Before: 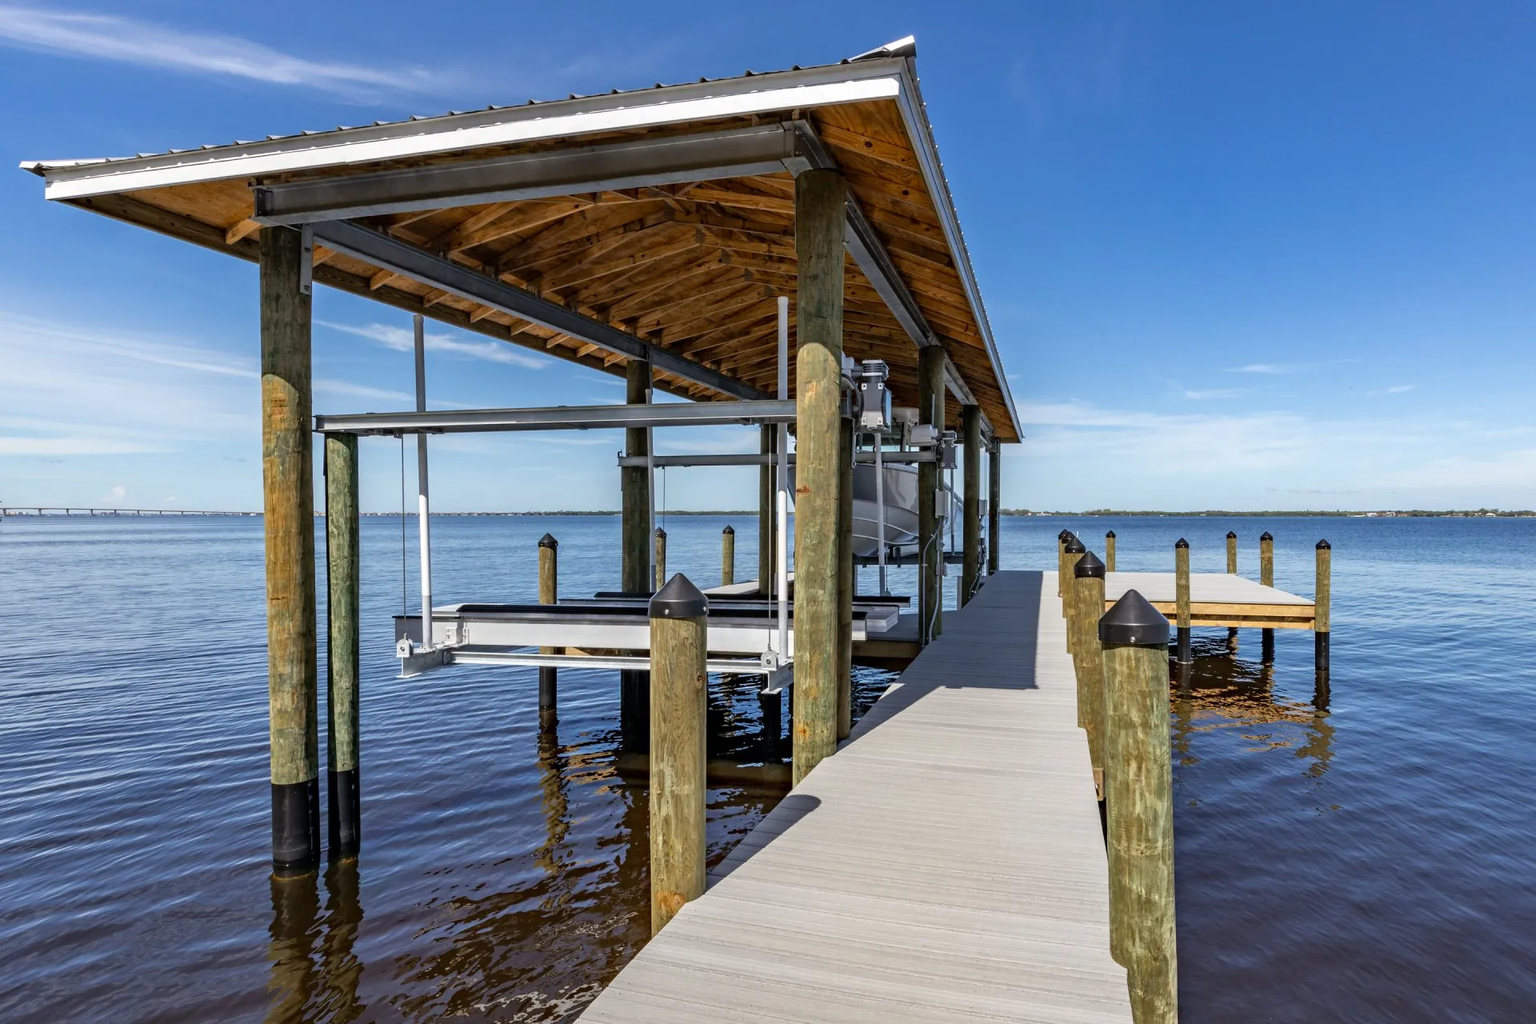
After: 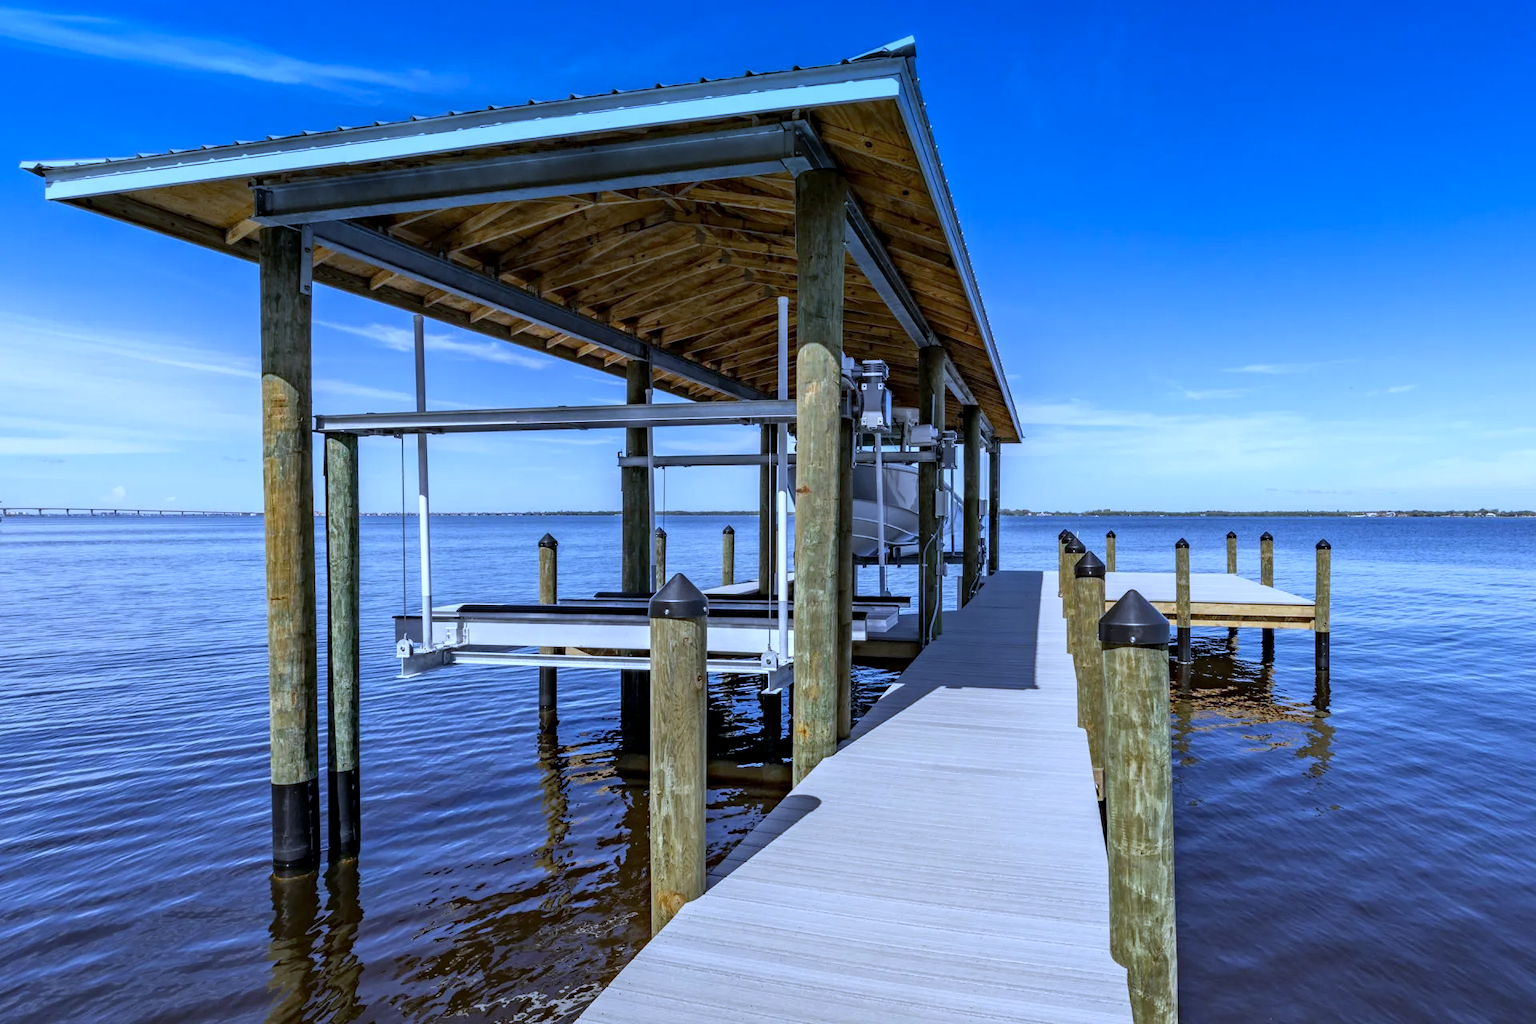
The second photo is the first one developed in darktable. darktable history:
white balance: red 0.871, blue 1.249
local contrast: highlights 100%, shadows 100%, detail 120%, midtone range 0.2
graduated density: density 2.02 EV, hardness 44%, rotation 0.374°, offset 8.21, hue 208.8°, saturation 97%
